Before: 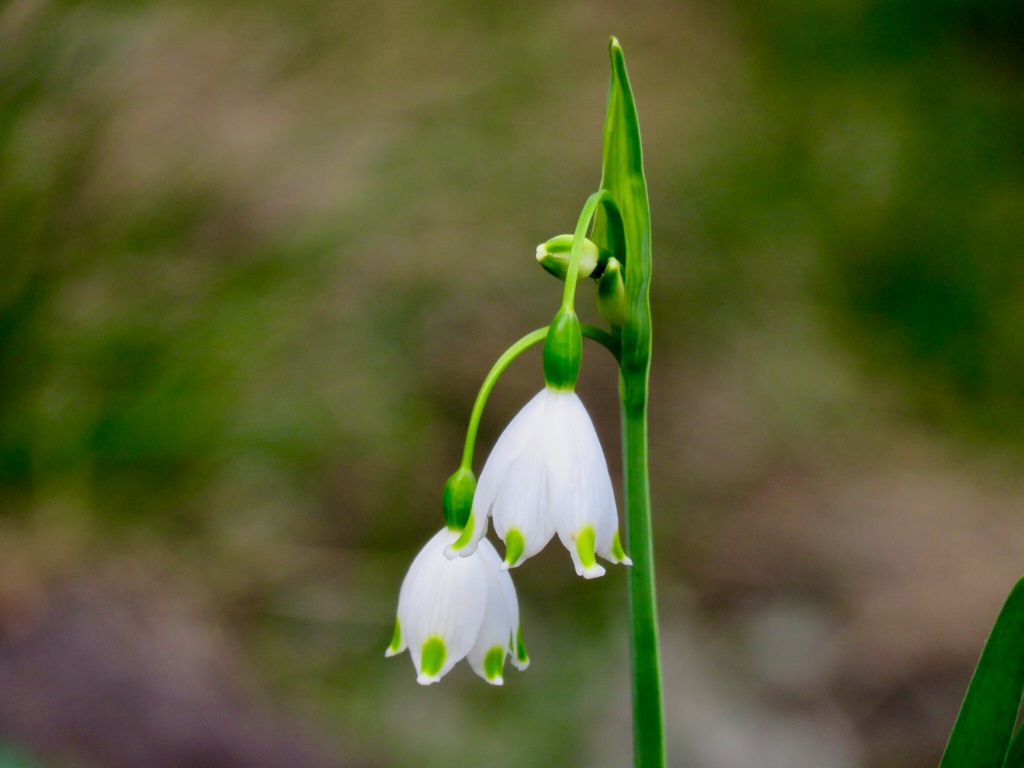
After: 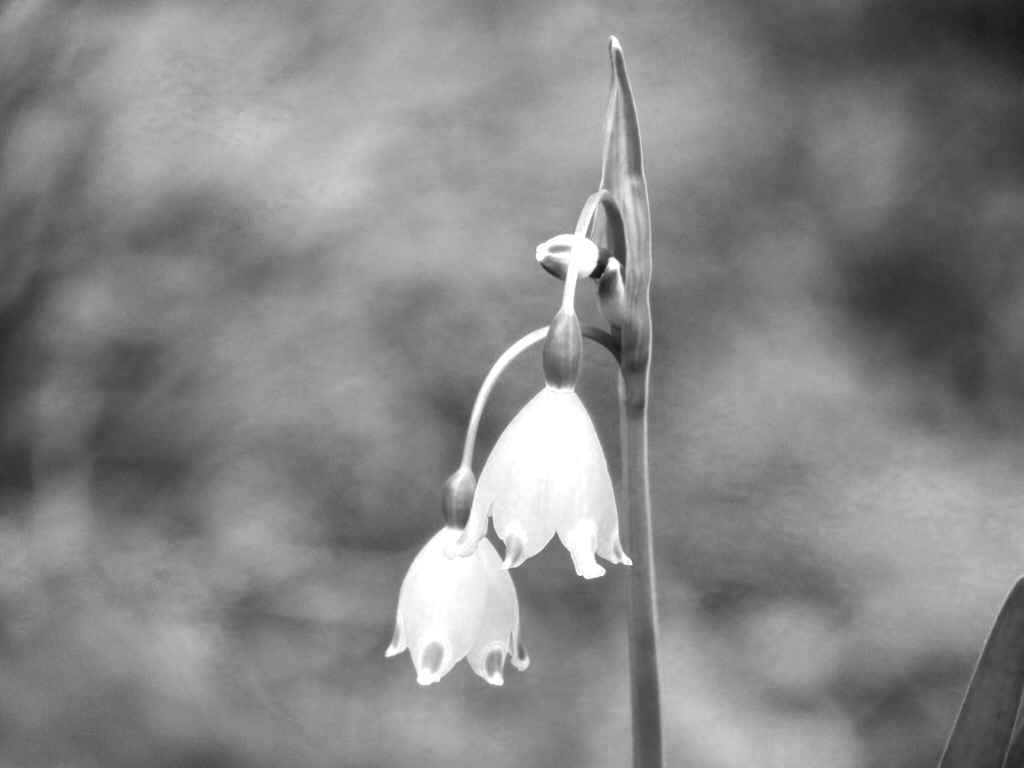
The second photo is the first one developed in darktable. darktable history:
color zones: curves: ch0 [(0.002, 0.593) (0.143, 0.417) (0.285, 0.541) (0.455, 0.289) (0.608, 0.327) (0.727, 0.283) (0.869, 0.571) (1, 0.603)]; ch1 [(0, 0) (0.143, 0) (0.286, 0) (0.429, 0) (0.571, 0) (0.714, 0) (0.857, 0)]
exposure: black level correction 0, exposure 1.28 EV, compensate highlight preservation false
color calibration: illuminant custom, x 0.368, y 0.373, temperature 4331.63 K, gamut compression 0.983
local contrast: detail 109%
